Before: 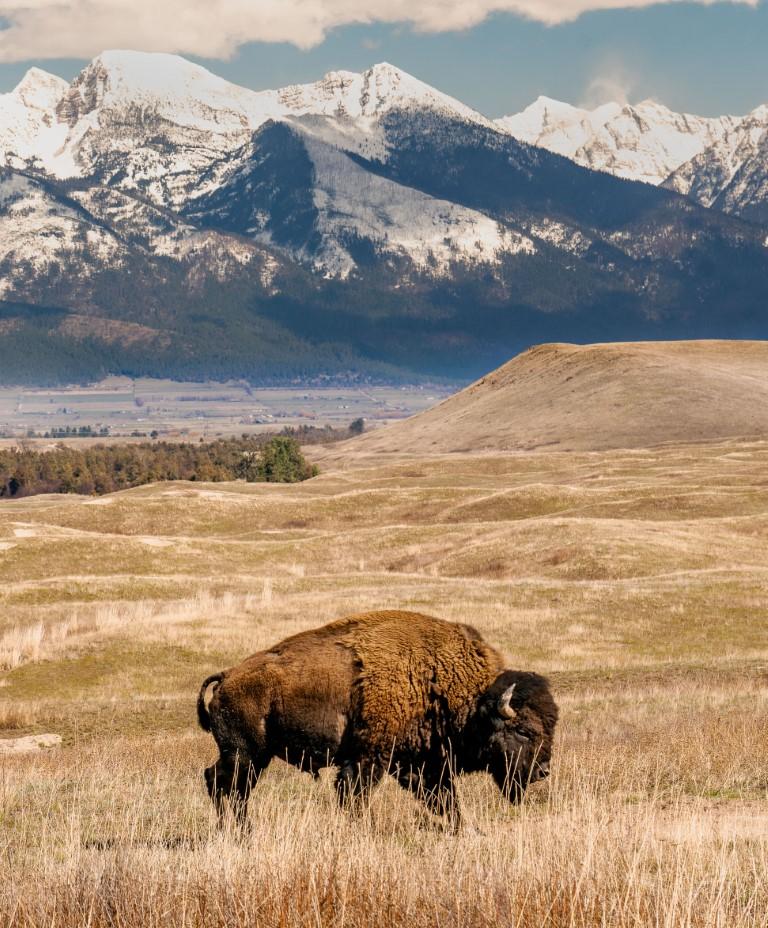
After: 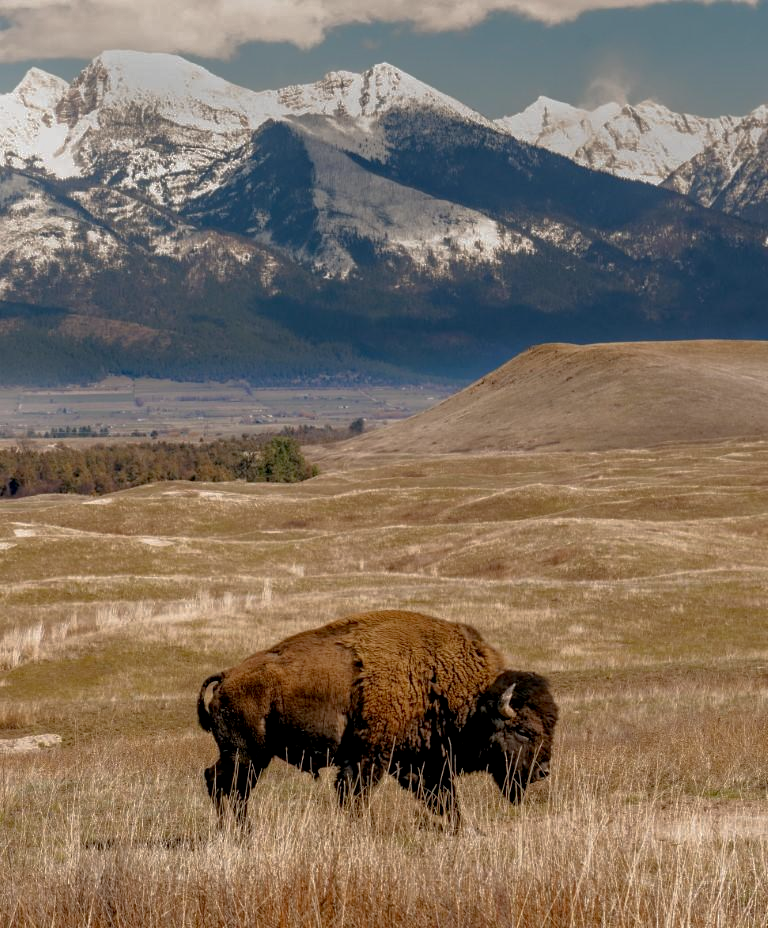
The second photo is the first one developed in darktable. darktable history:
bloom: size 16%, threshold 98%, strength 20%
base curve: curves: ch0 [(0, 0) (0.841, 0.609) (1, 1)]
exposure: black level correction 0.007, exposure 0.159 EV, compensate highlight preservation false
